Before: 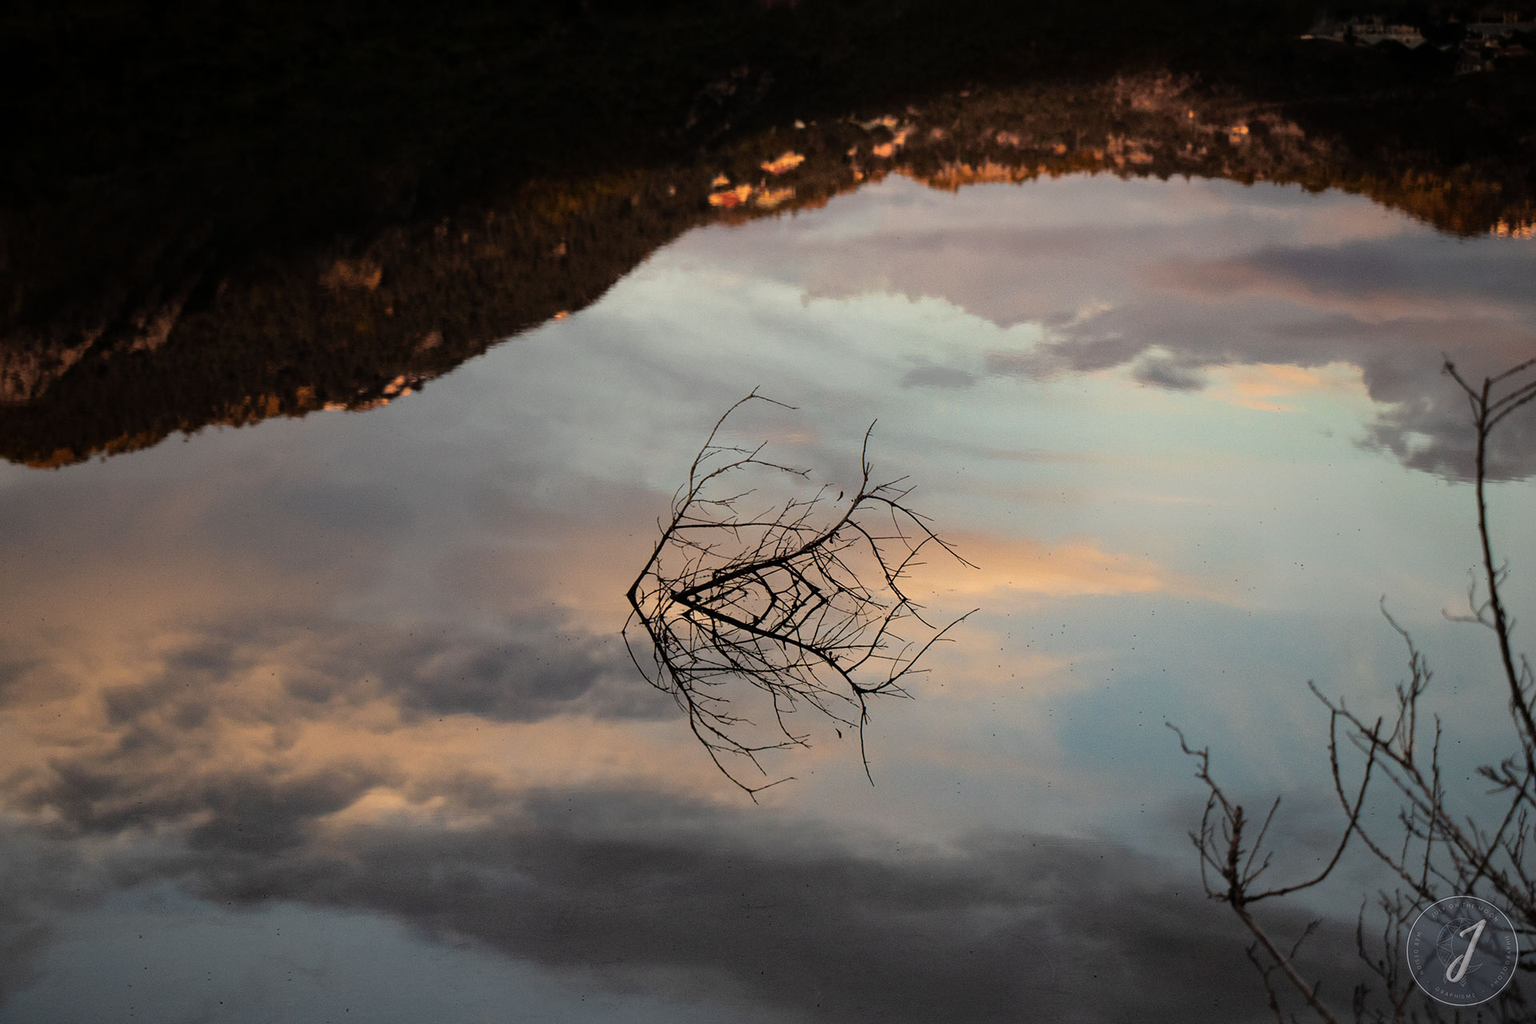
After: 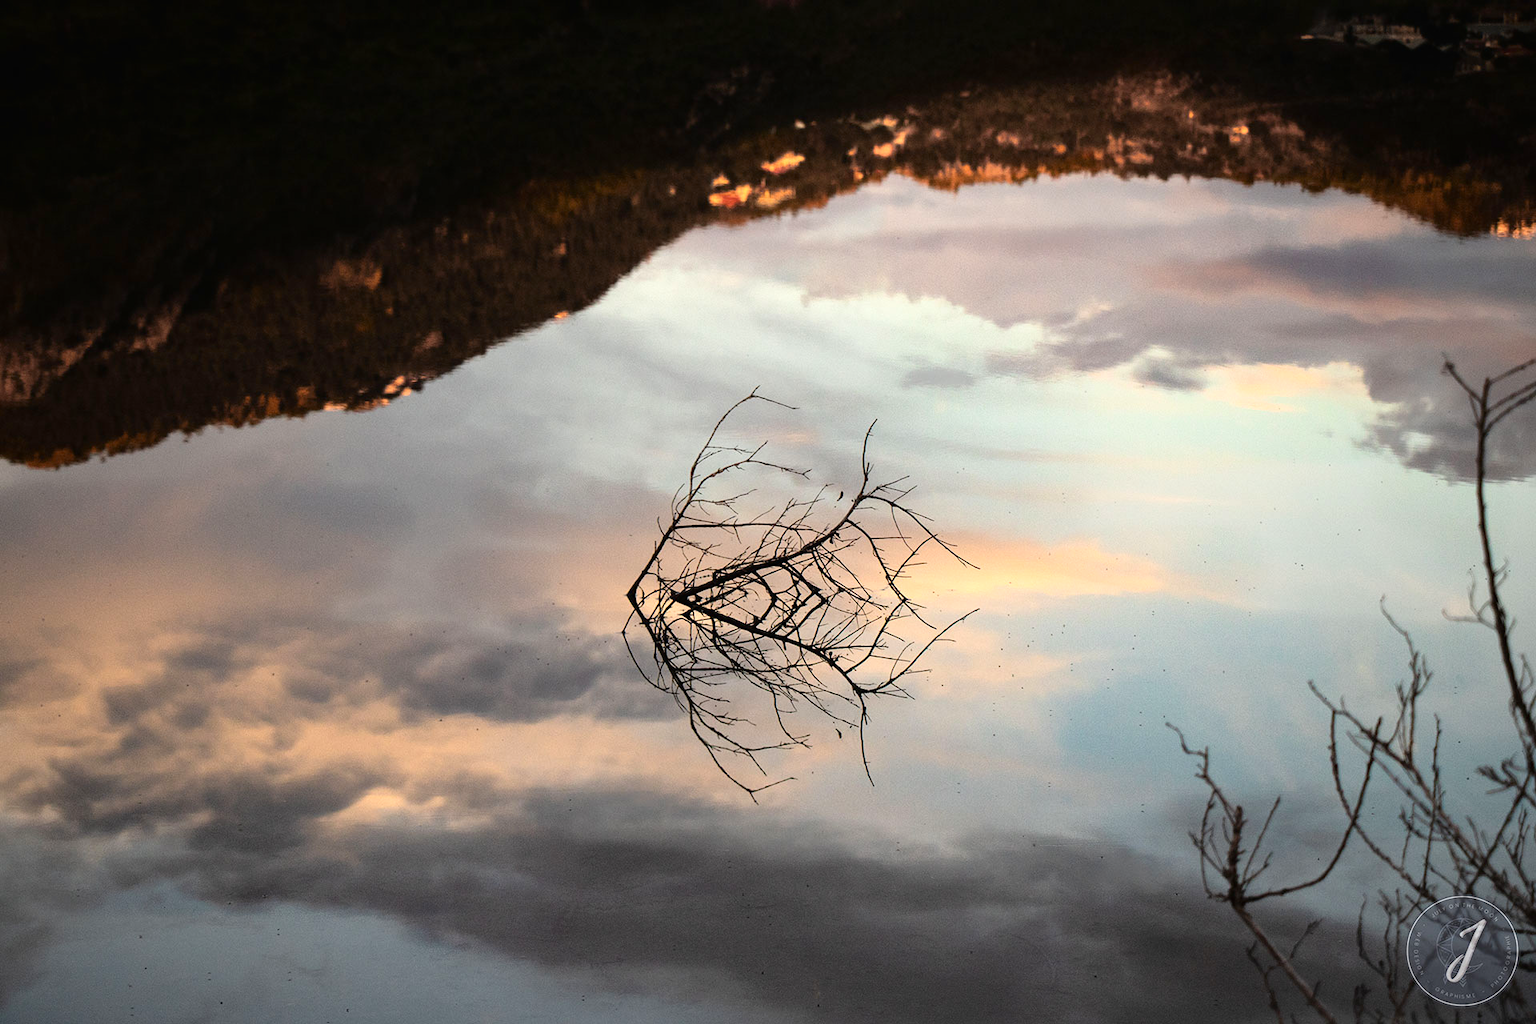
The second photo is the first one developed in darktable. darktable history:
exposure: black level correction 0, exposure 0.7 EV, compensate exposure bias true, compensate highlight preservation false
tone curve: curves: ch0 [(0, 0) (0.003, 0.01) (0.011, 0.015) (0.025, 0.023) (0.044, 0.037) (0.069, 0.055) (0.1, 0.08) (0.136, 0.114) (0.177, 0.155) (0.224, 0.201) (0.277, 0.254) (0.335, 0.319) (0.399, 0.387) (0.468, 0.459) (0.543, 0.544) (0.623, 0.634) (0.709, 0.731) (0.801, 0.827) (0.898, 0.921) (1, 1)], color space Lab, independent channels, preserve colors none
